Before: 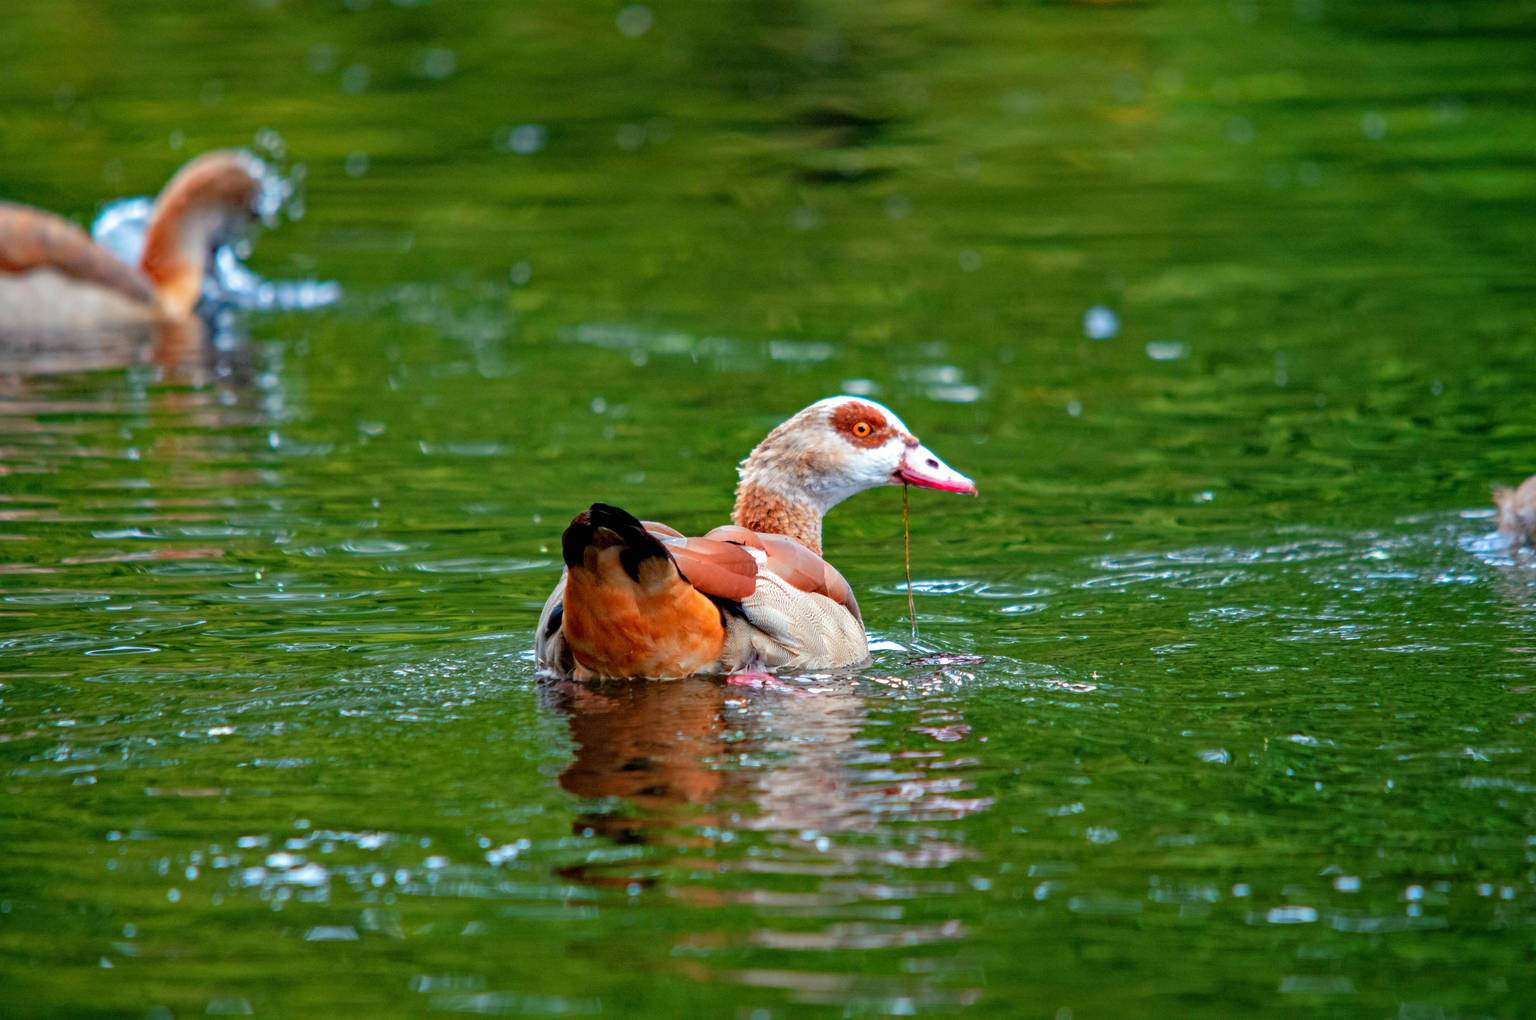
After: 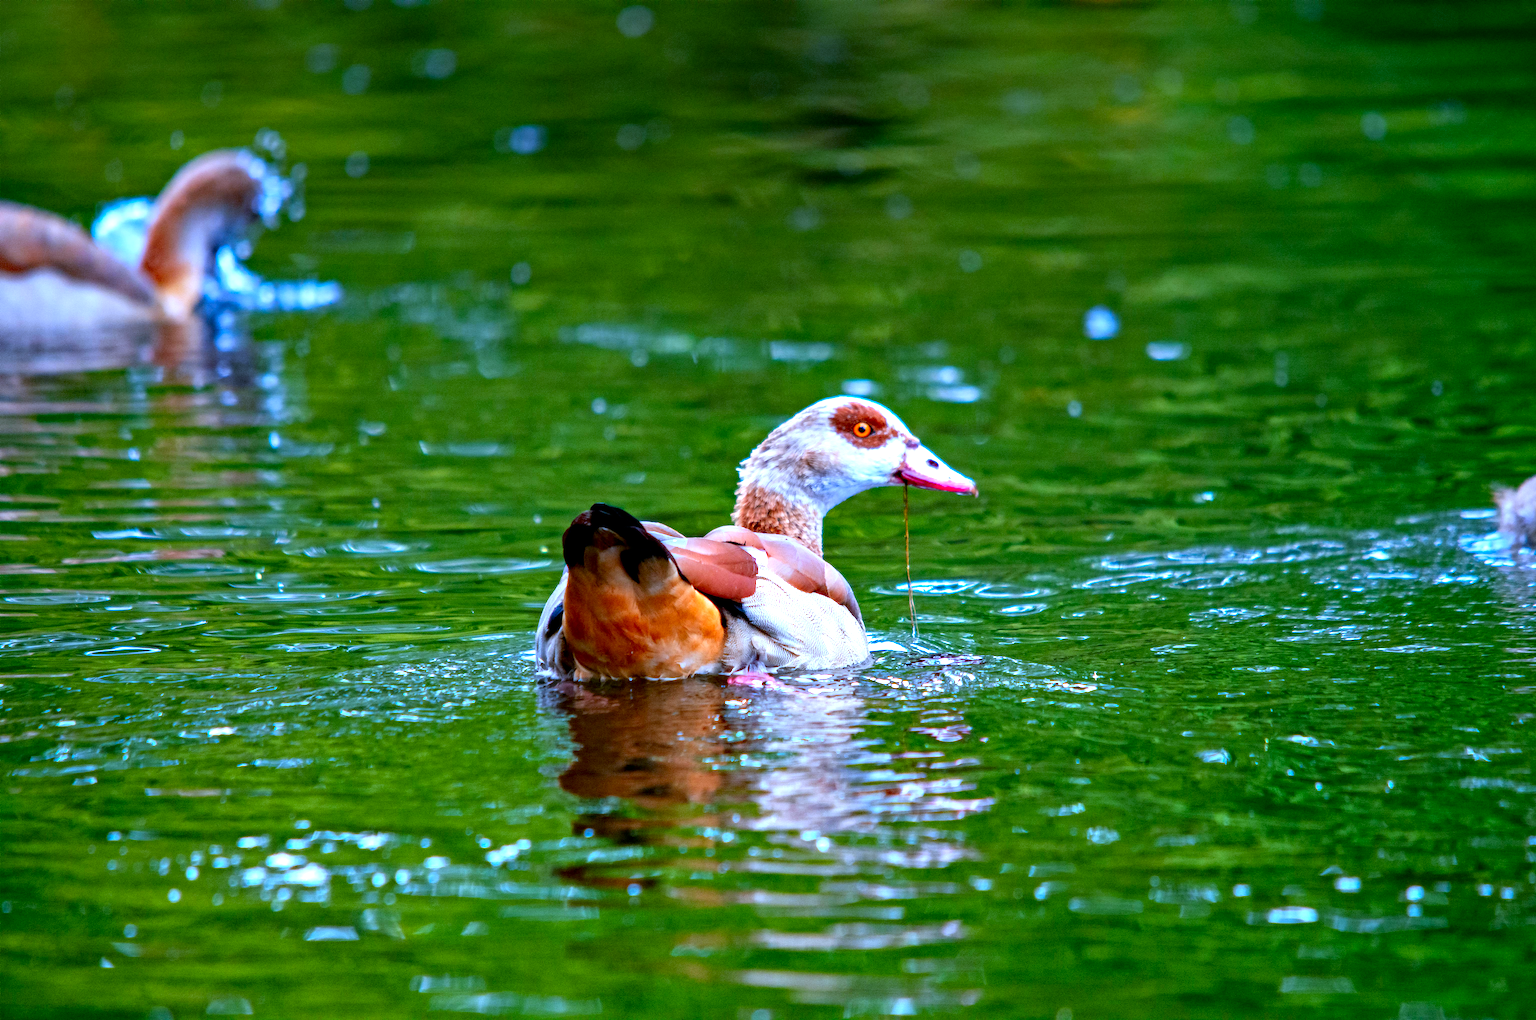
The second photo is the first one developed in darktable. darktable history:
contrast brightness saturation: contrast 0.07, brightness -0.13, saturation 0.06
graduated density: hue 238.83°, saturation 50%
white balance: red 0.871, blue 1.249
exposure: black level correction 0.001, exposure 1.129 EV, compensate exposure bias true, compensate highlight preservation false
